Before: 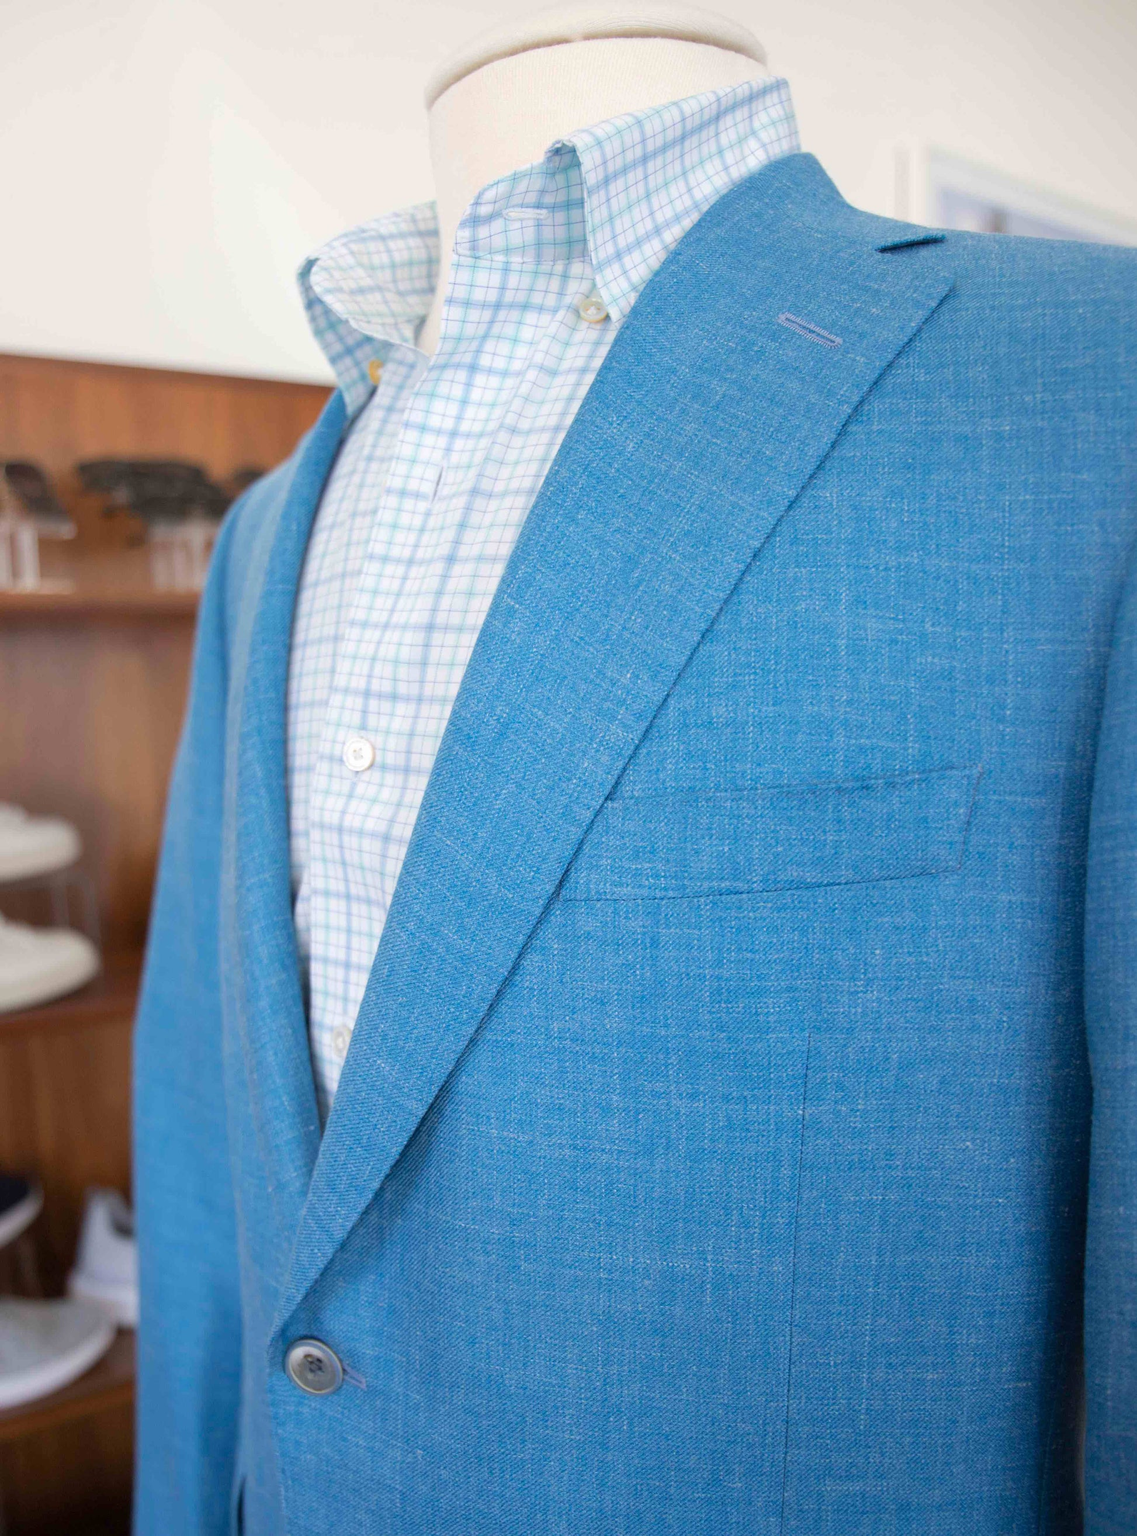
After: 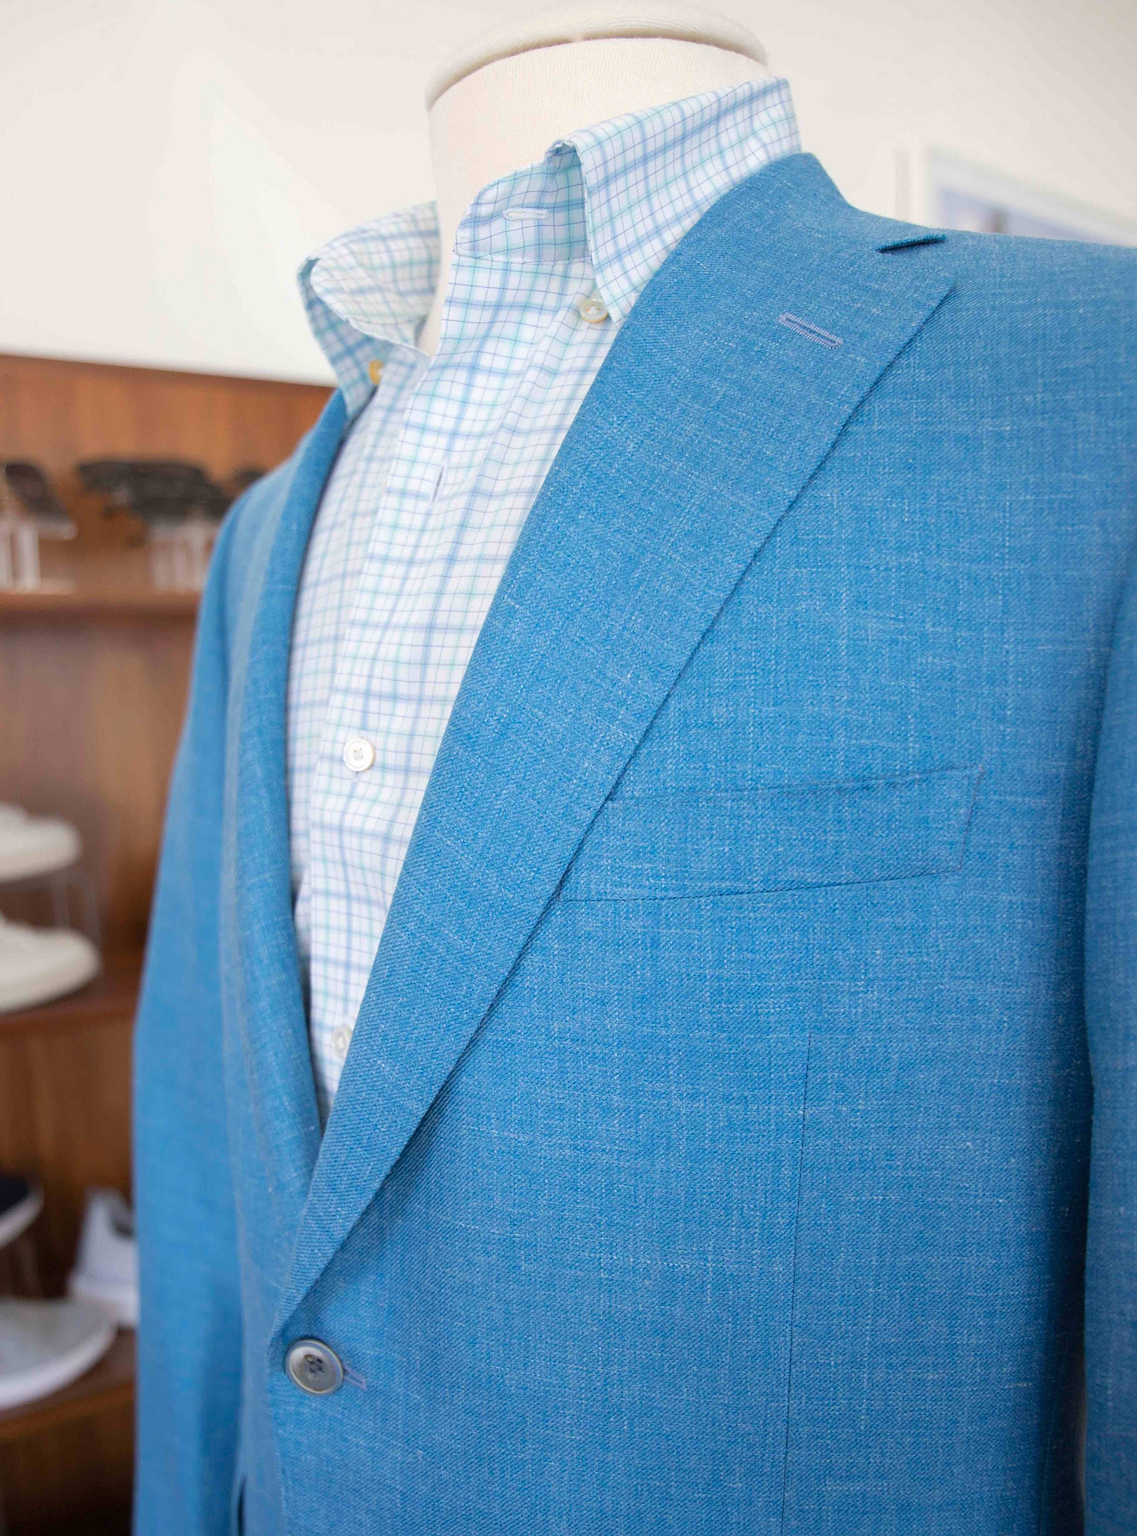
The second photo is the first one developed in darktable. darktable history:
tone equalizer: on, module defaults
sharpen: amount 0.216
